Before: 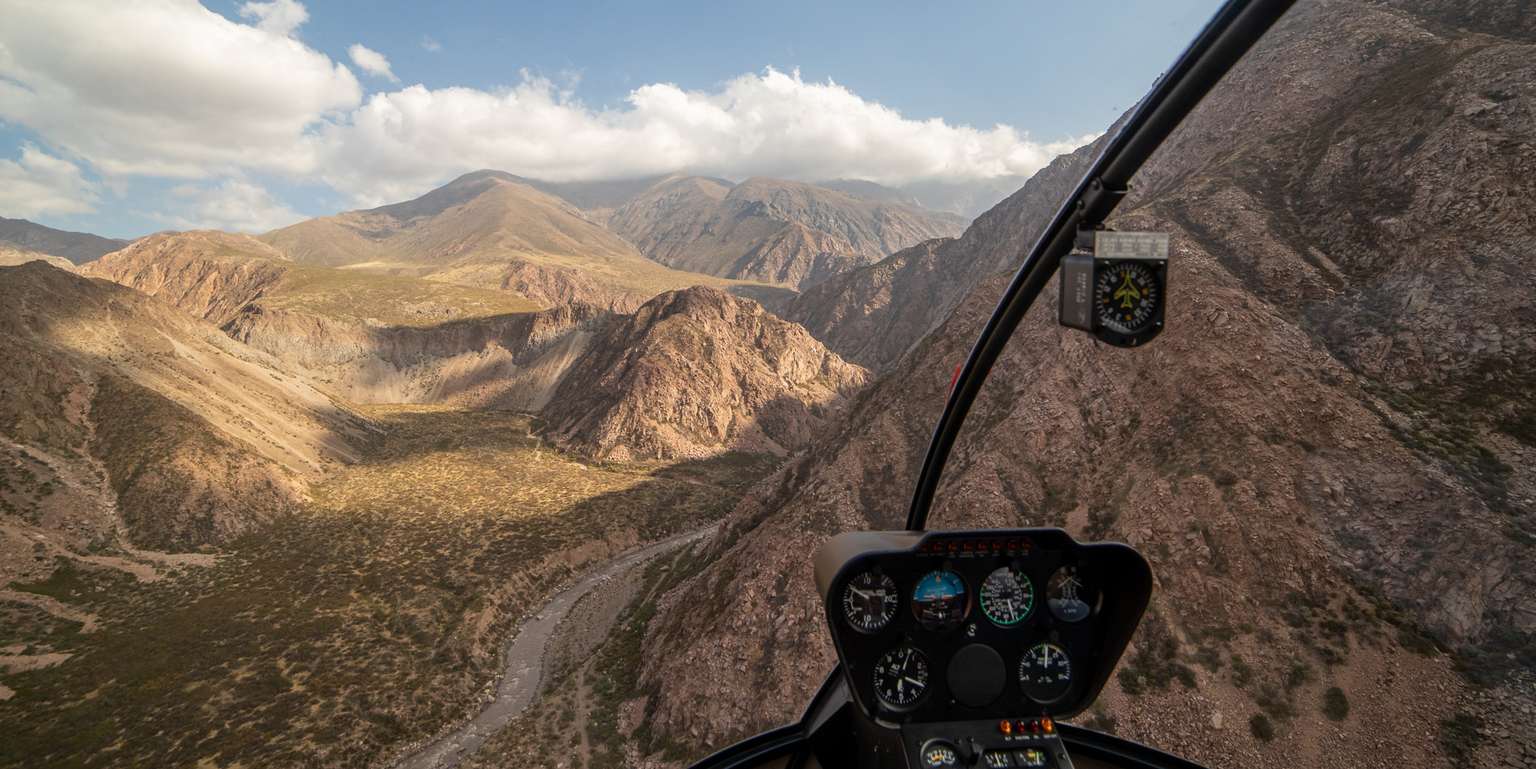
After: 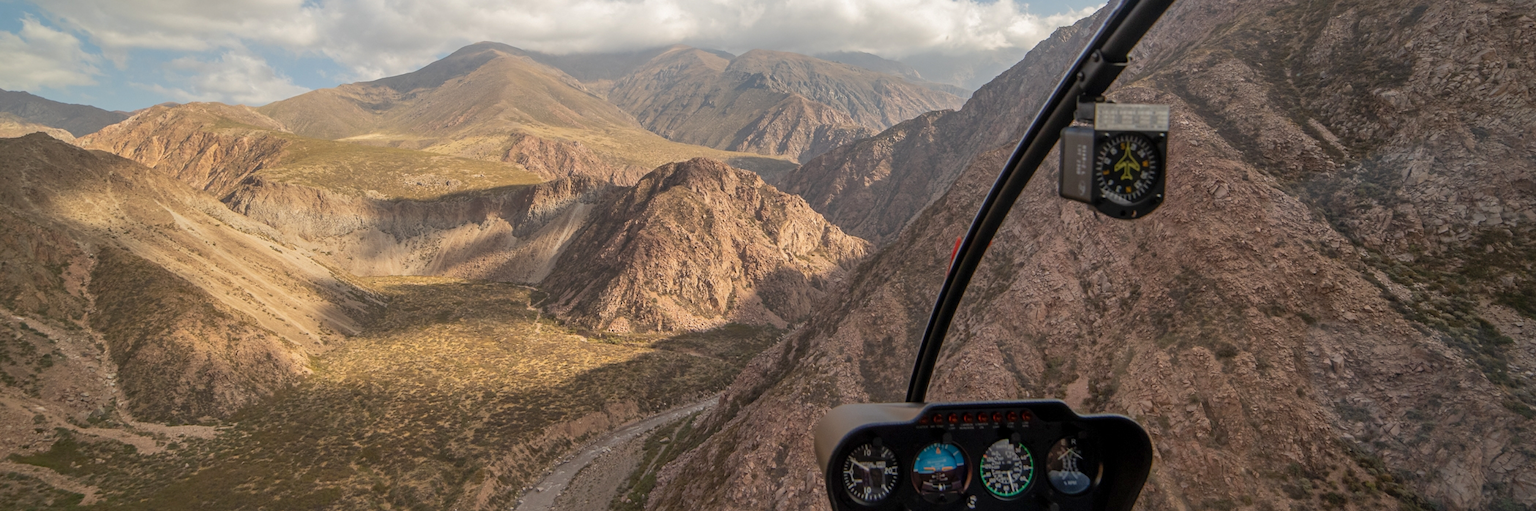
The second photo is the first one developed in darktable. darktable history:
shadows and highlights: on, module defaults
crop: top 16.727%, bottom 16.727%
